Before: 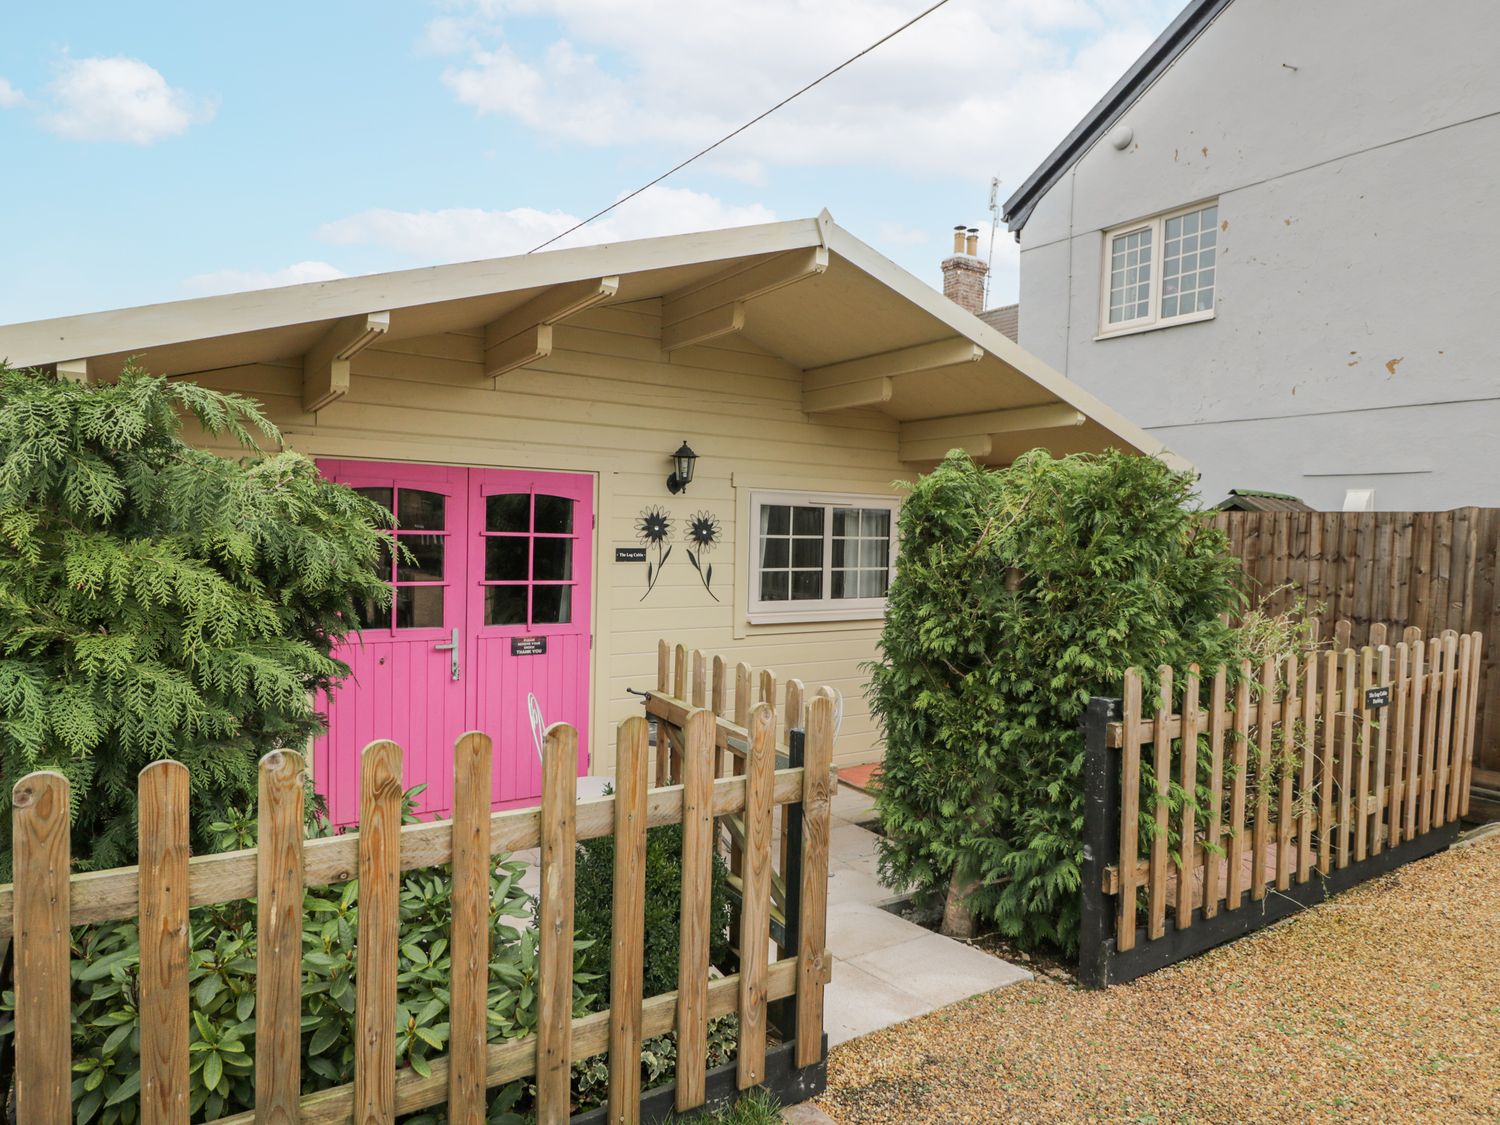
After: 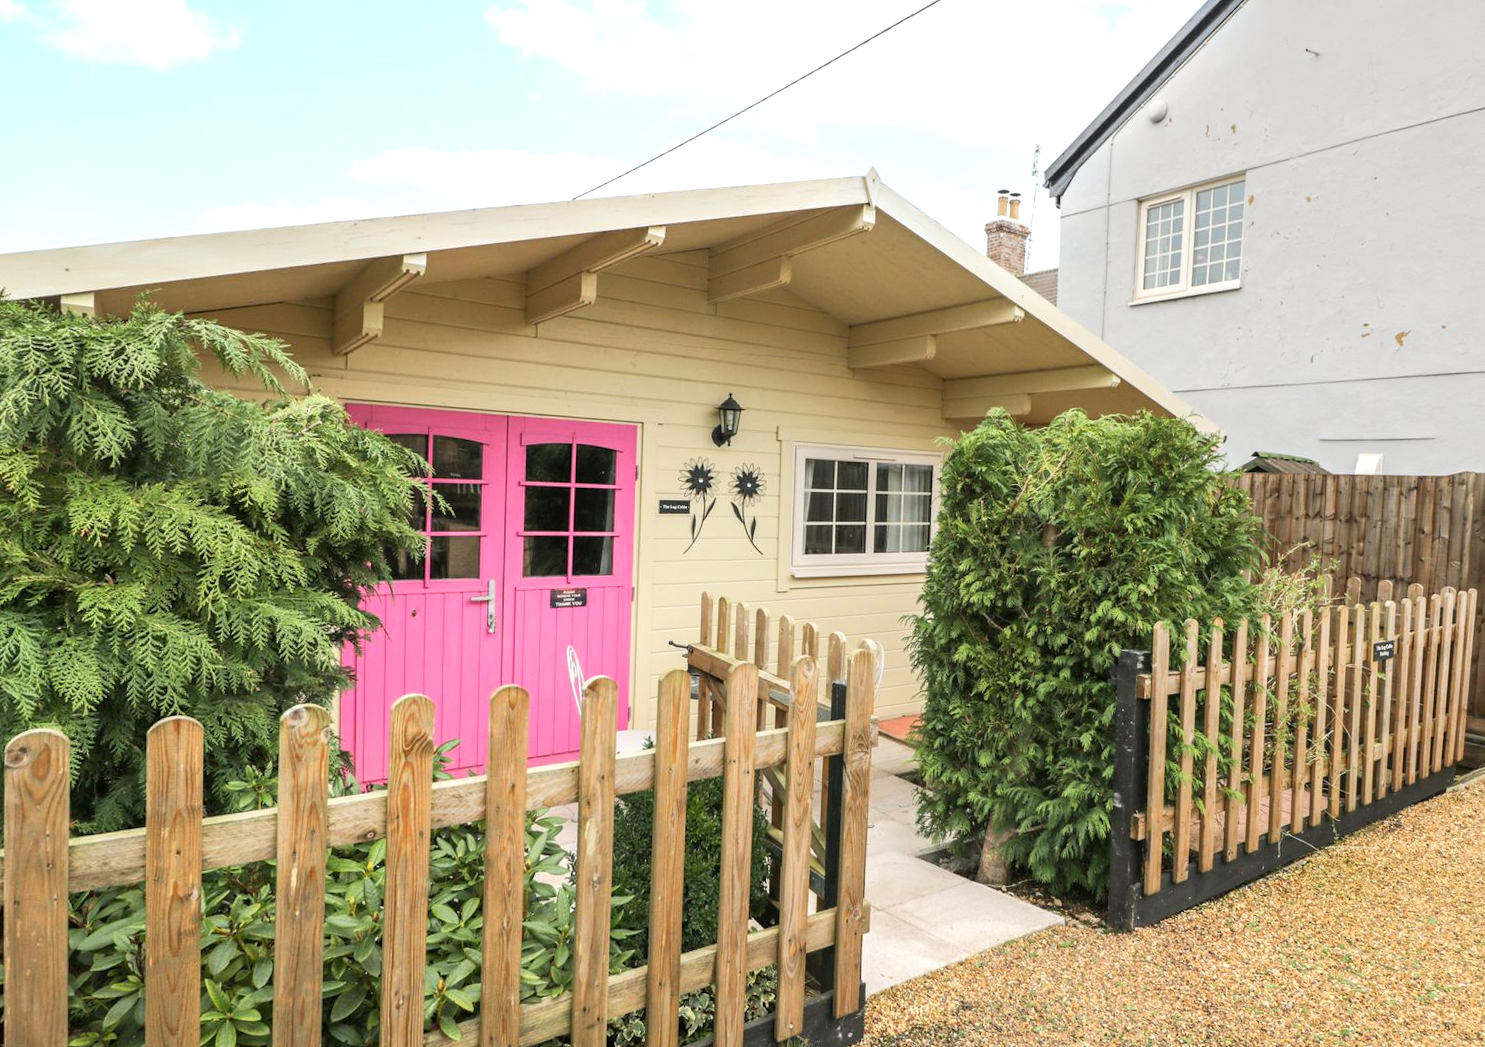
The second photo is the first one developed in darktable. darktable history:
exposure: exposure 0.574 EV, compensate highlight preservation false
rotate and perspective: rotation 0.679°, lens shift (horizontal) 0.136, crop left 0.009, crop right 0.991, crop top 0.078, crop bottom 0.95
tone equalizer: on, module defaults
